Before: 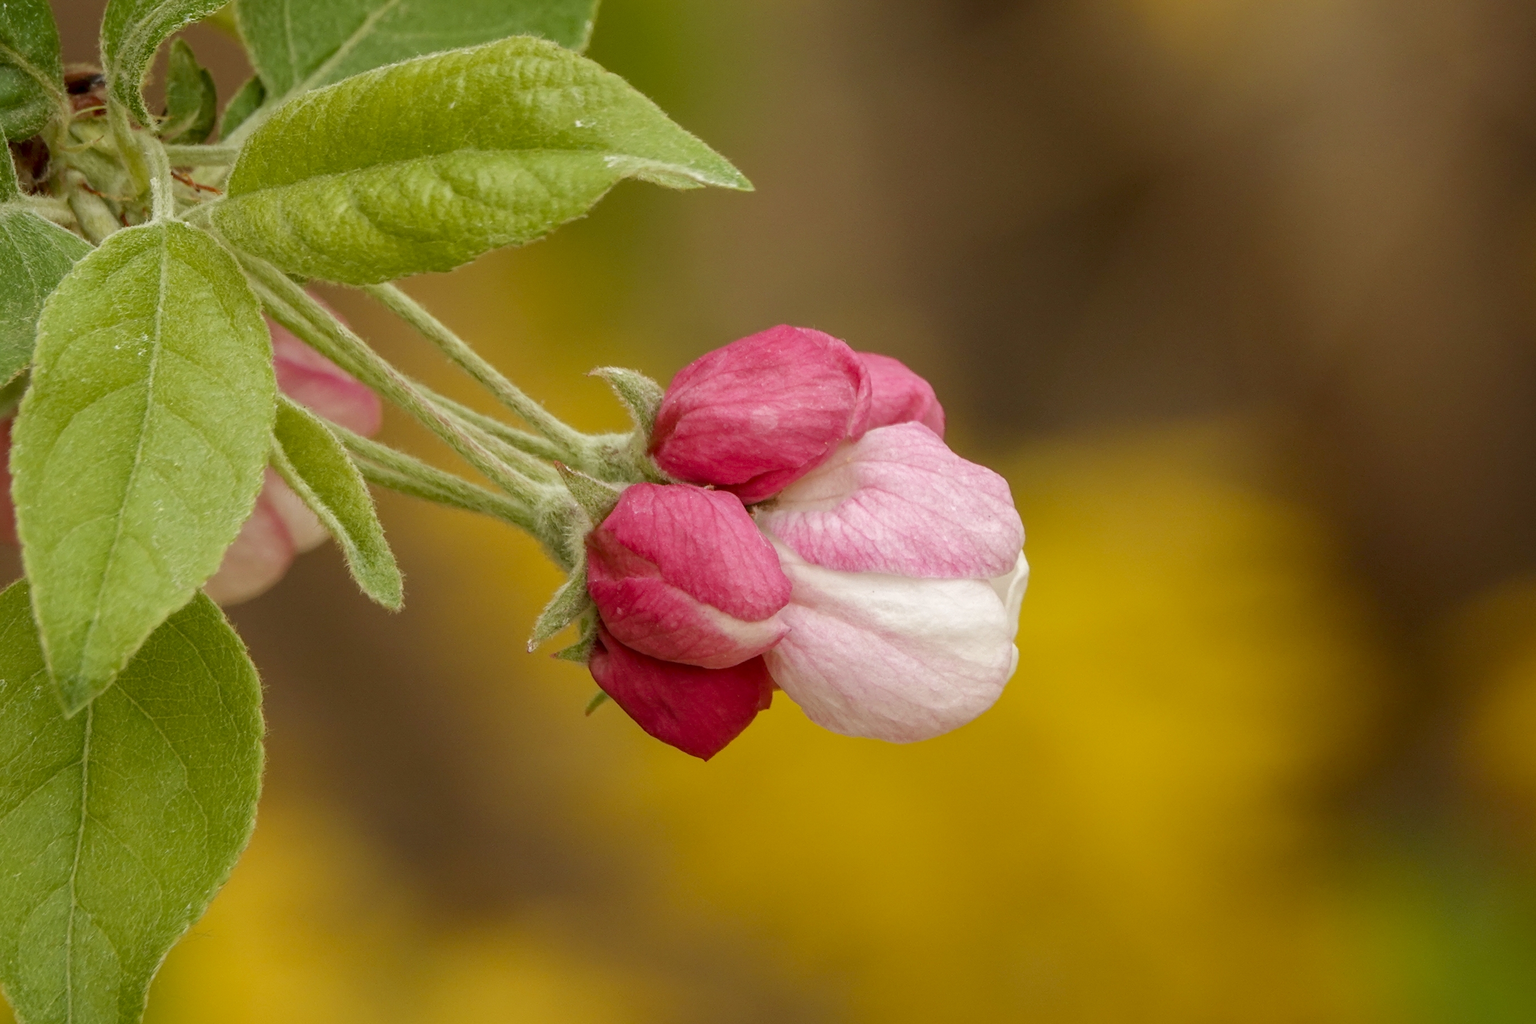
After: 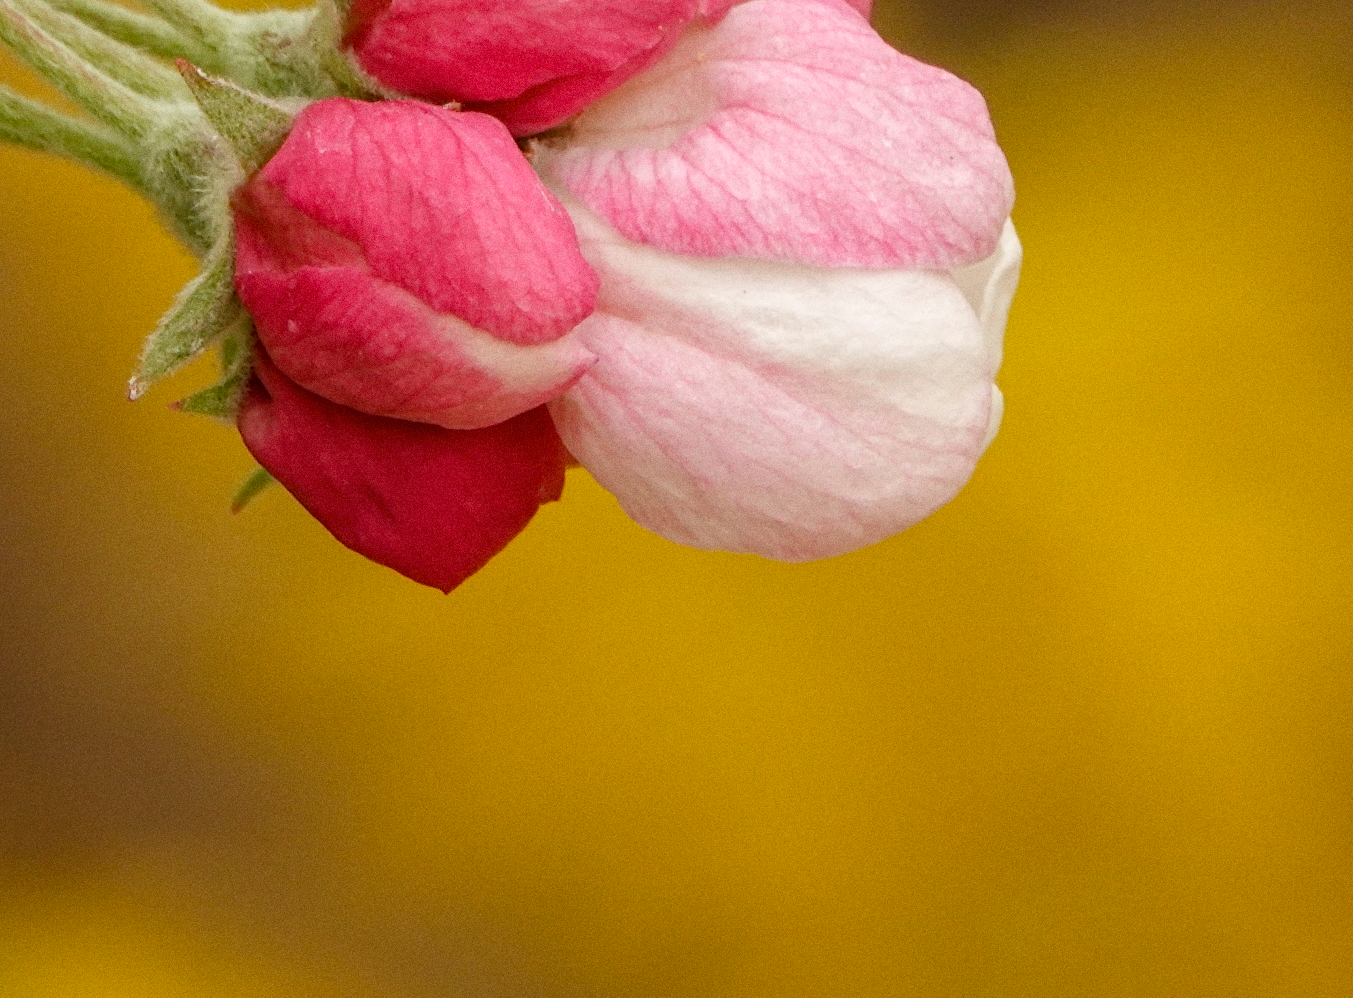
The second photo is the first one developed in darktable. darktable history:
grain: on, module defaults
crop: left 29.672%, top 41.786%, right 20.851%, bottom 3.487%
